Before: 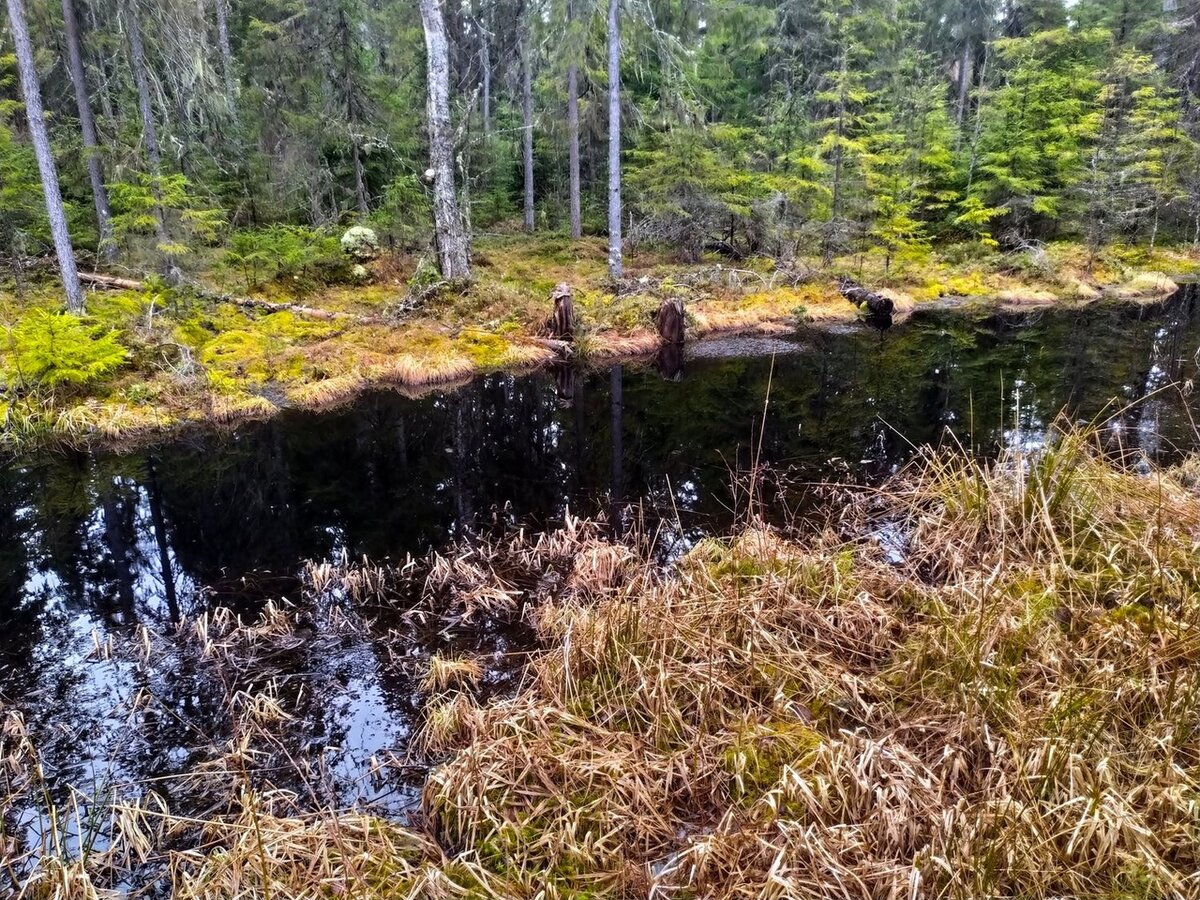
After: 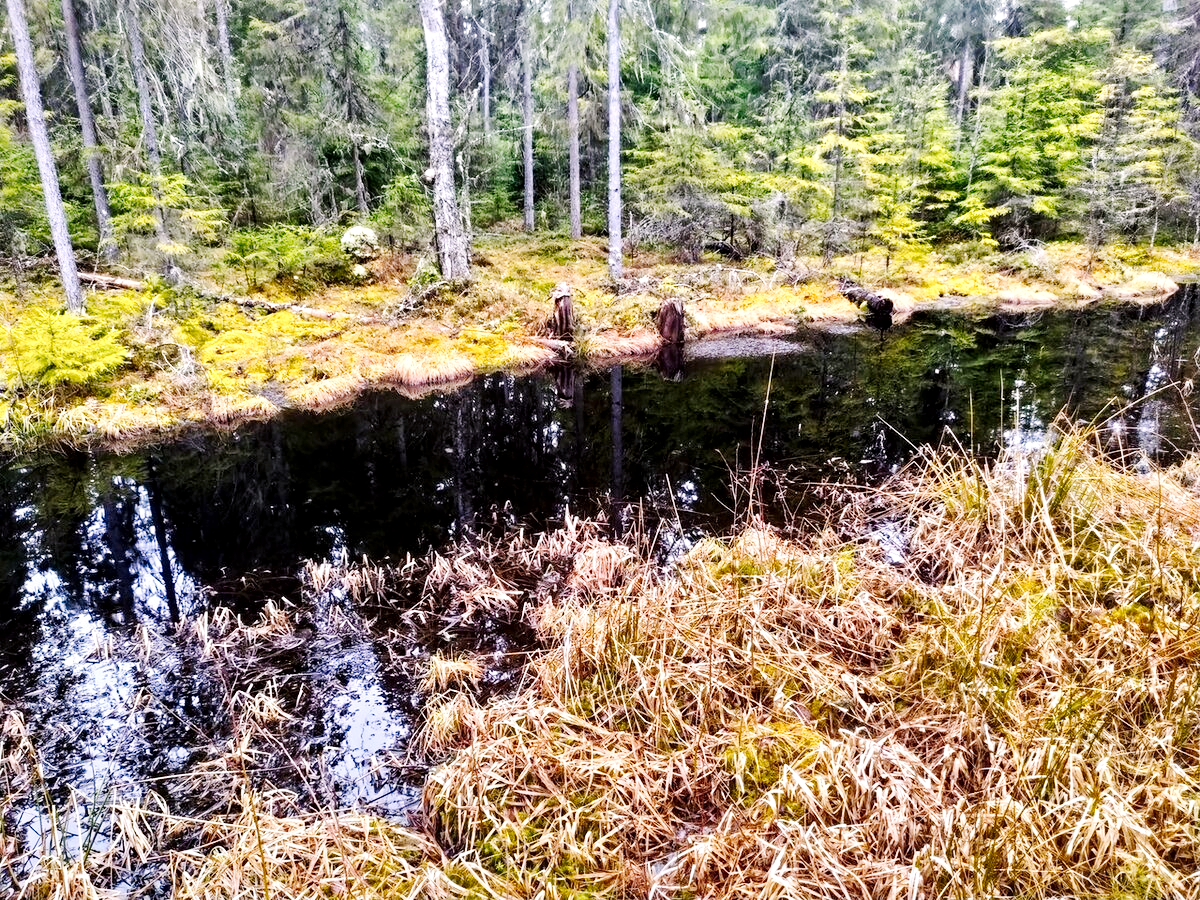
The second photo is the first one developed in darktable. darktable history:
tone curve: curves: ch0 [(0, 0) (0.11, 0.081) (0.256, 0.259) (0.398, 0.475) (0.498, 0.611) (0.65, 0.757) (0.835, 0.883) (1, 0.961)]; ch1 [(0, 0) (0.346, 0.307) (0.408, 0.369) (0.453, 0.457) (0.482, 0.479) (0.502, 0.498) (0.521, 0.51) (0.553, 0.554) (0.618, 0.65) (0.693, 0.727) (1, 1)]; ch2 [(0, 0) (0.366, 0.337) (0.434, 0.46) (0.485, 0.494) (0.5, 0.494) (0.511, 0.508) (0.537, 0.55) (0.579, 0.599) (0.621, 0.693) (1, 1)], preserve colors none
local contrast: mode bilateral grid, contrast 21, coarseness 50, detail 141%, midtone range 0.2
color correction: highlights a* 3.03, highlights b* -1.28, shadows a* -0.108, shadows b* 1.83, saturation 0.984
exposure: black level correction 0.001, exposure 0.675 EV, compensate highlight preservation false
